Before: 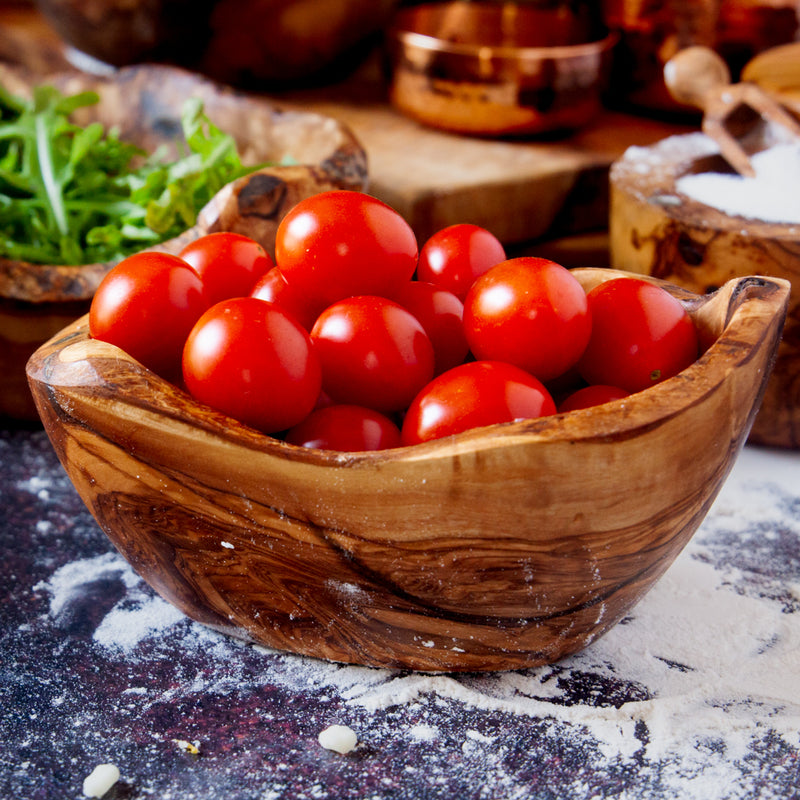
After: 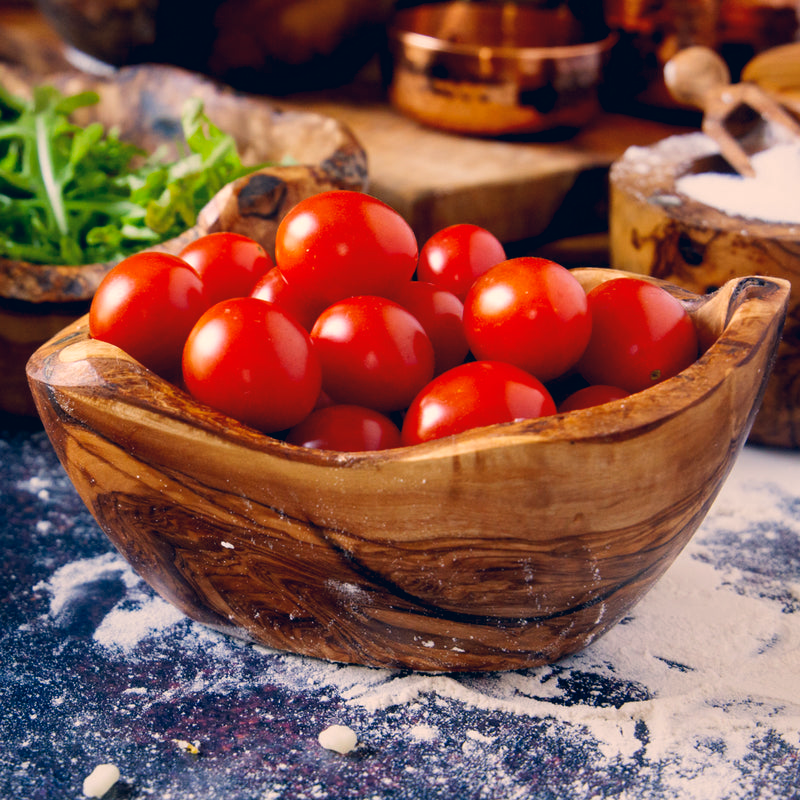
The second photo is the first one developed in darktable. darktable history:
color correction: highlights a* 10.3, highlights b* 14.22, shadows a* -9.73, shadows b* -14.85
